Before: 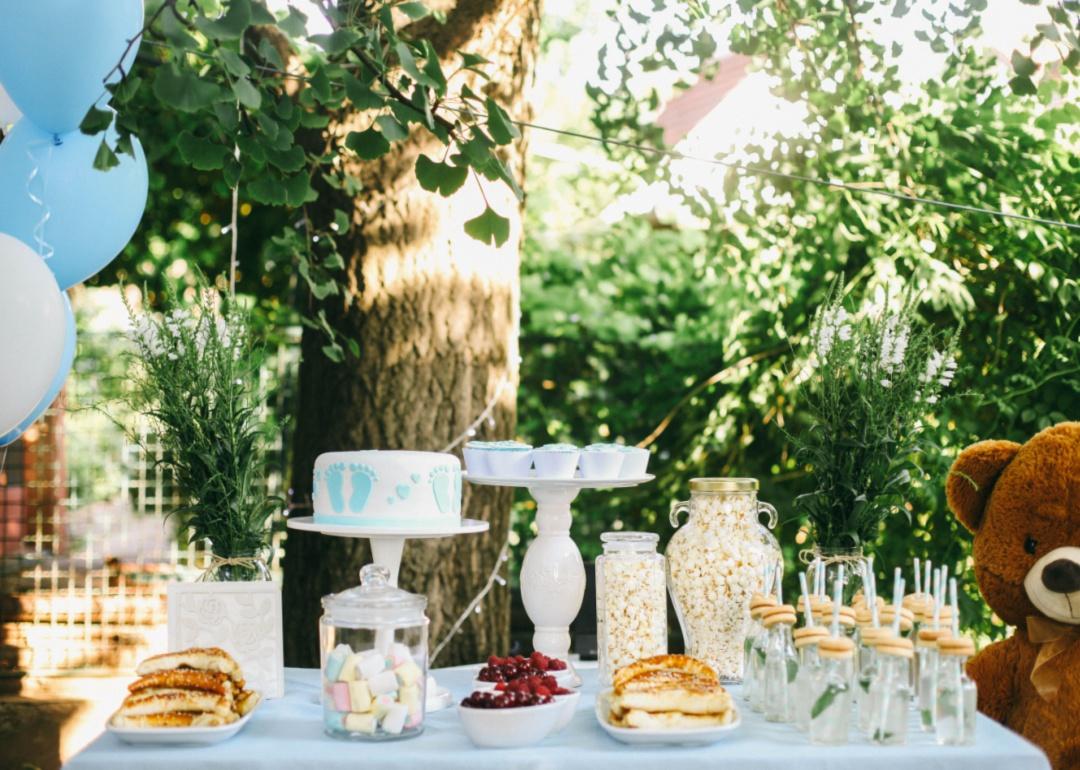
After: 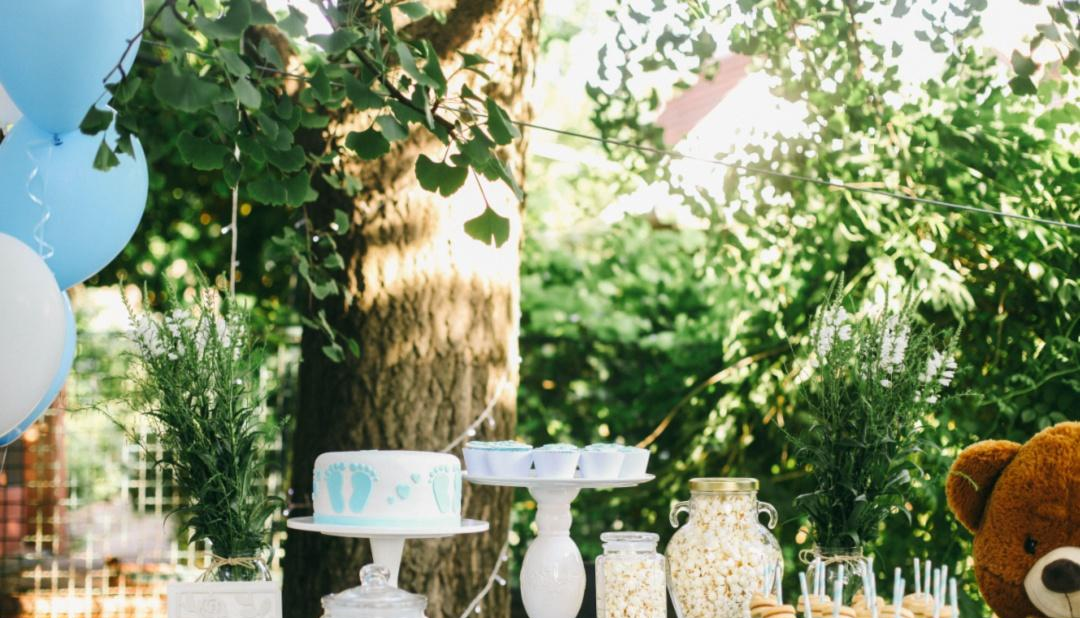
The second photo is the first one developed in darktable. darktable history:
crop: bottom 19.722%
